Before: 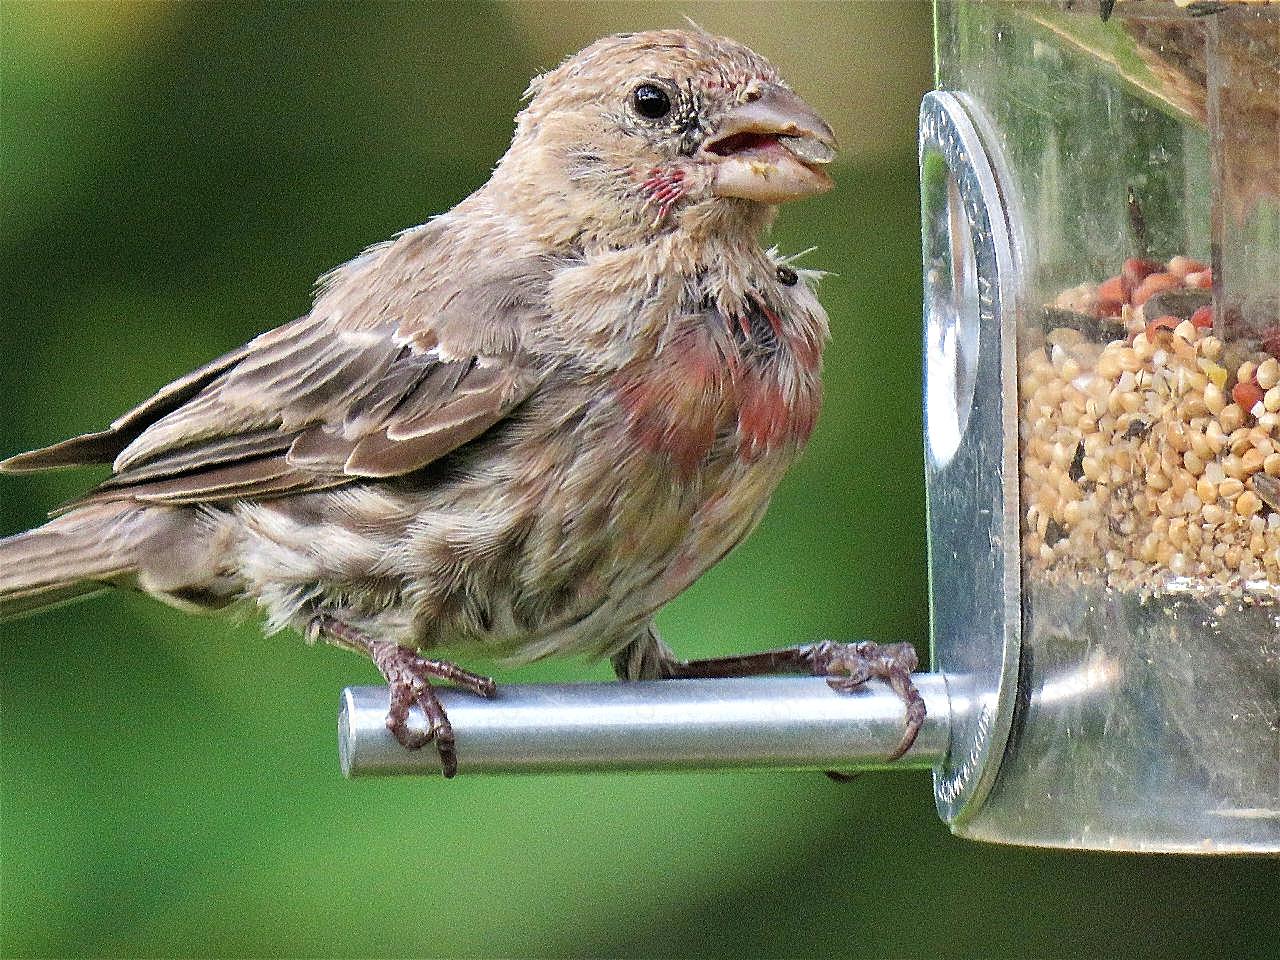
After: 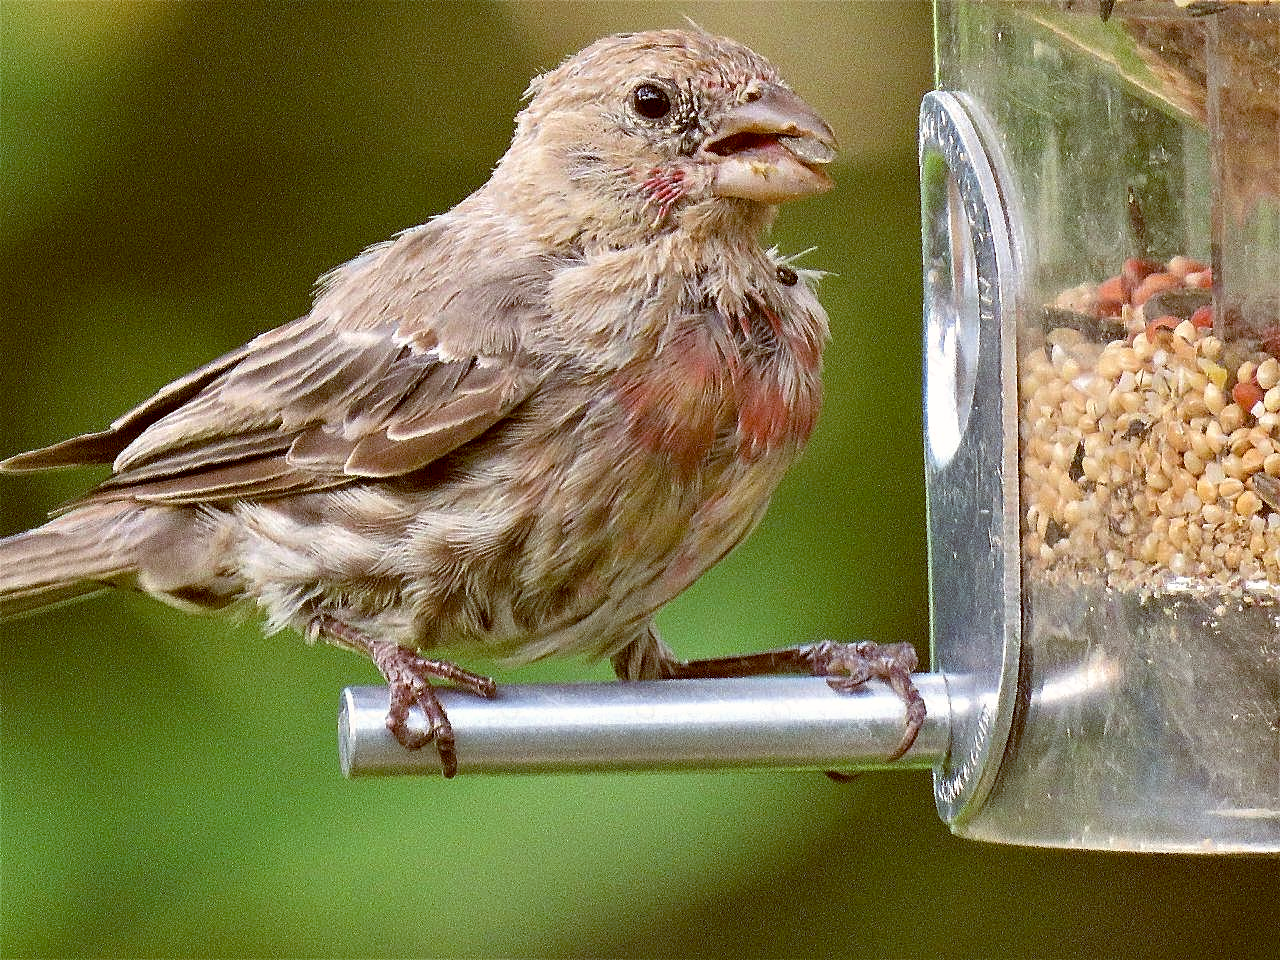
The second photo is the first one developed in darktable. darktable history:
color balance rgb: global offset › chroma 0.399%, global offset › hue 36.67°, perceptual saturation grading › global saturation -4.246%
